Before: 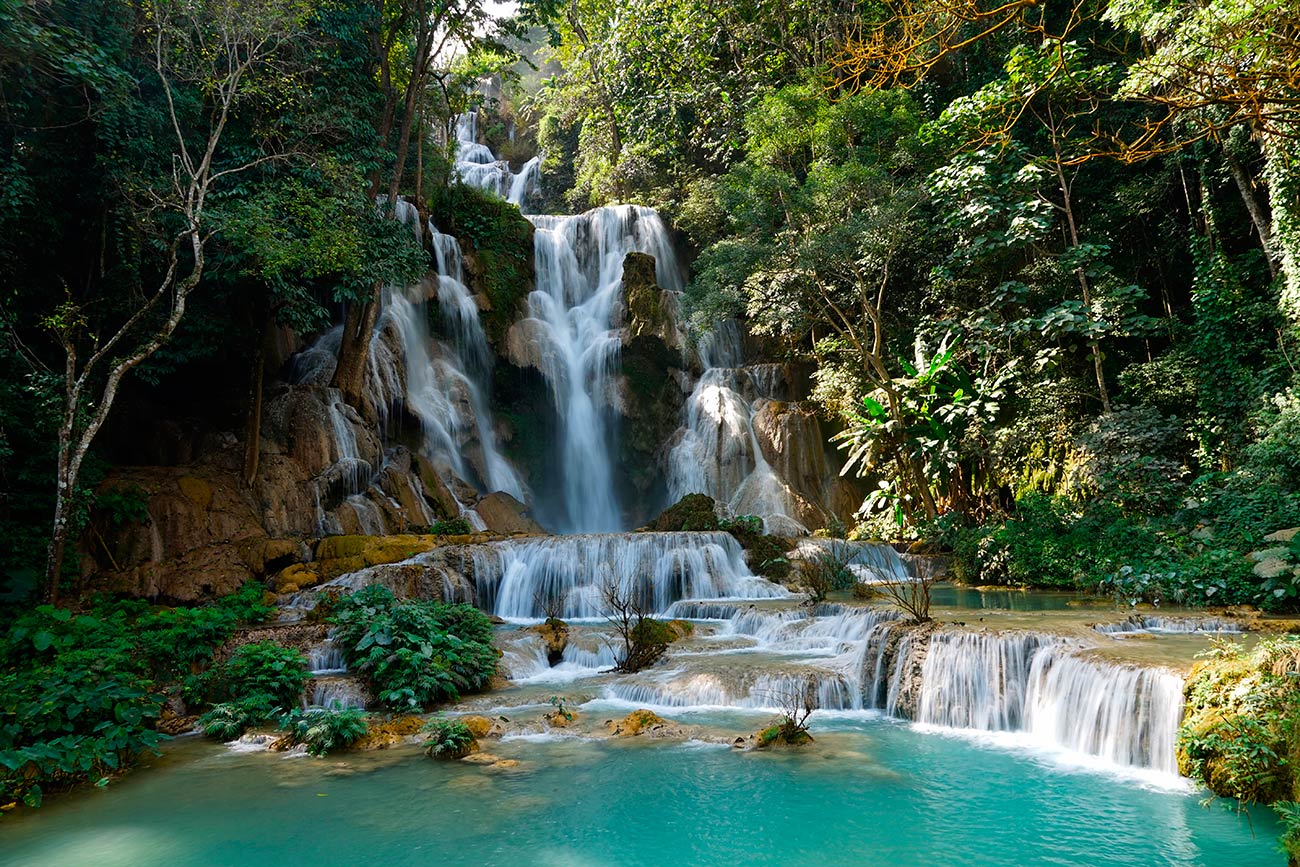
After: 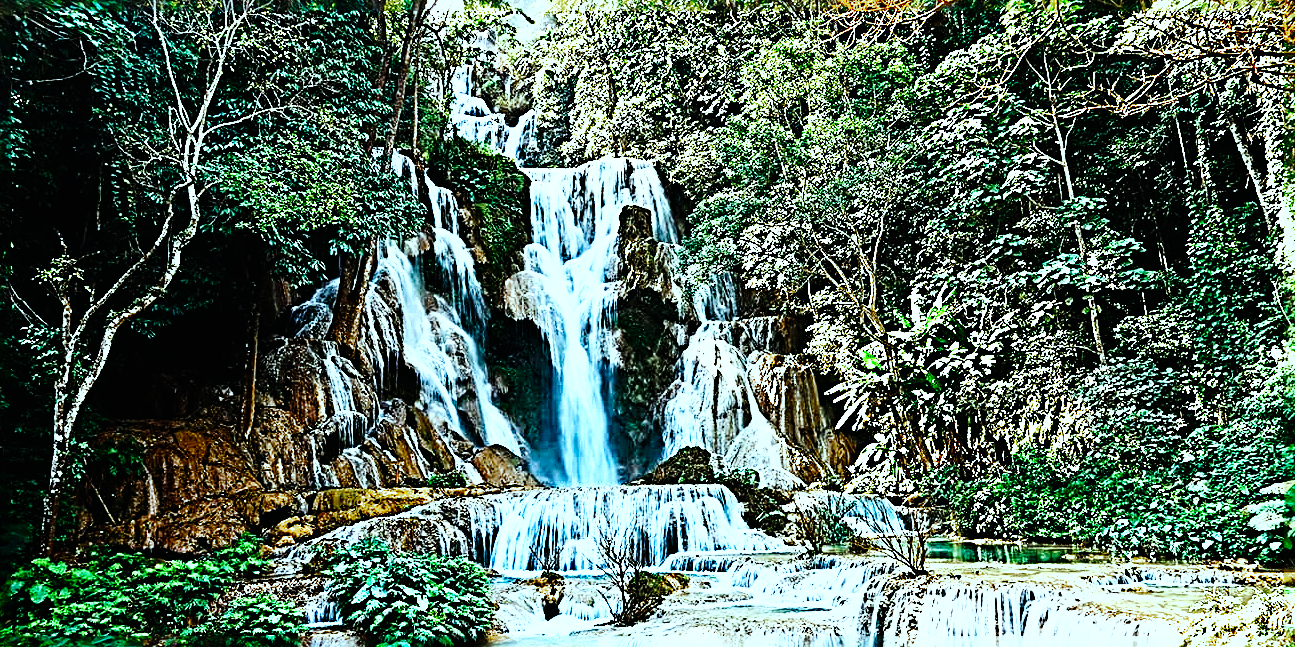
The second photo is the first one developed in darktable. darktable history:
base curve: curves: ch0 [(0, 0) (0, 0) (0.002, 0.001) (0.008, 0.003) (0.019, 0.011) (0.037, 0.037) (0.064, 0.11) (0.102, 0.232) (0.152, 0.379) (0.216, 0.524) (0.296, 0.665) (0.394, 0.789) (0.512, 0.881) (0.651, 0.945) (0.813, 0.986) (1, 1)], preserve colors none
crop: left 0.314%, top 5.519%, bottom 19.829%
exposure: exposure 0.649 EV, compensate exposure bias true, compensate highlight preservation false
color zones: curves: ch0 [(0.11, 0.396) (0.195, 0.36) (0.25, 0.5) (0.303, 0.412) (0.357, 0.544) (0.75, 0.5) (0.967, 0.328)]; ch1 [(0, 0.468) (0.112, 0.512) (0.202, 0.6) (0.25, 0.5) (0.307, 0.352) (0.357, 0.544) (0.75, 0.5) (0.963, 0.524)]
color correction: highlights a* -10.1, highlights b* -9.93
sharpen: radius 4.045, amount 1.998
tone equalizer: -8 EV -0.399 EV, -7 EV -0.409 EV, -6 EV -0.357 EV, -5 EV -0.195 EV, -3 EV 0.253 EV, -2 EV 0.309 EV, -1 EV 0.414 EV, +0 EV 0.42 EV, edges refinement/feathering 500, mask exposure compensation -1.57 EV, preserve details no
